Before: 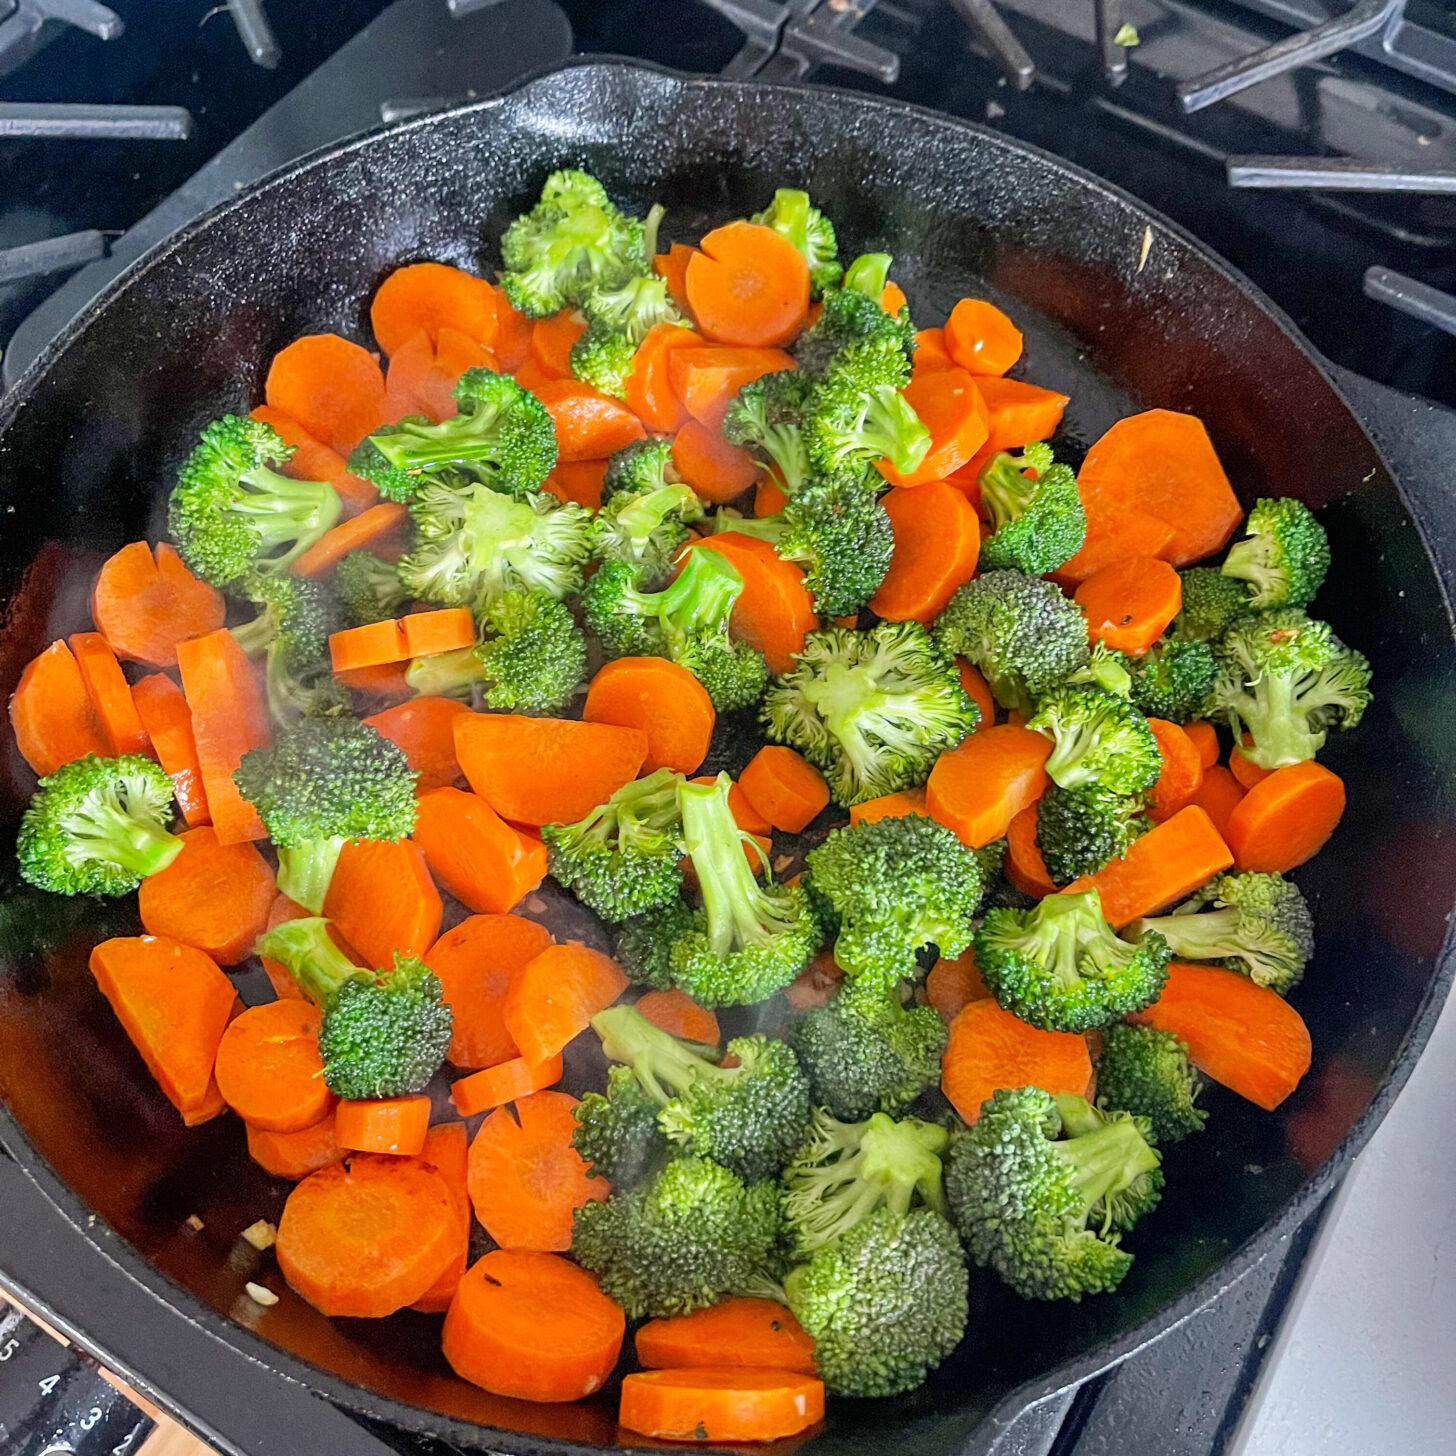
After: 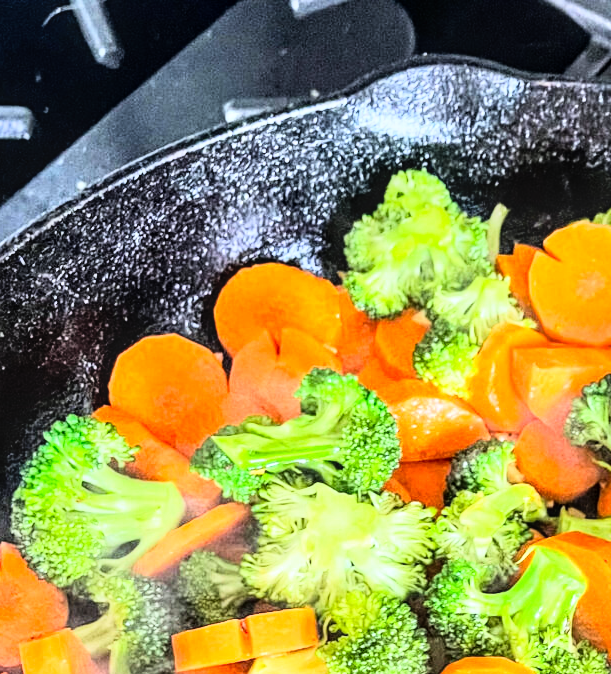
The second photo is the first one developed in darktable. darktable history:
white balance: red 0.98, blue 1.034
local contrast: on, module defaults
crop and rotate: left 10.817%, top 0.062%, right 47.194%, bottom 53.626%
rgb curve: curves: ch0 [(0, 0) (0.21, 0.15) (0.24, 0.21) (0.5, 0.75) (0.75, 0.96) (0.89, 0.99) (1, 1)]; ch1 [(0, 0.02) (0.21, 0.13) (0.25, 0.2) (0.5, 0.67) (0.75, 0.9) (0.89, 0.97) (1, 1)]; ch2 [(0, 0.02) (0.21, 0.13) (0.25, 0.2) (0.5, 0.67) (0.75, 0.9) (0.89, 0.97) (1, 1)], compensate middle gray true
